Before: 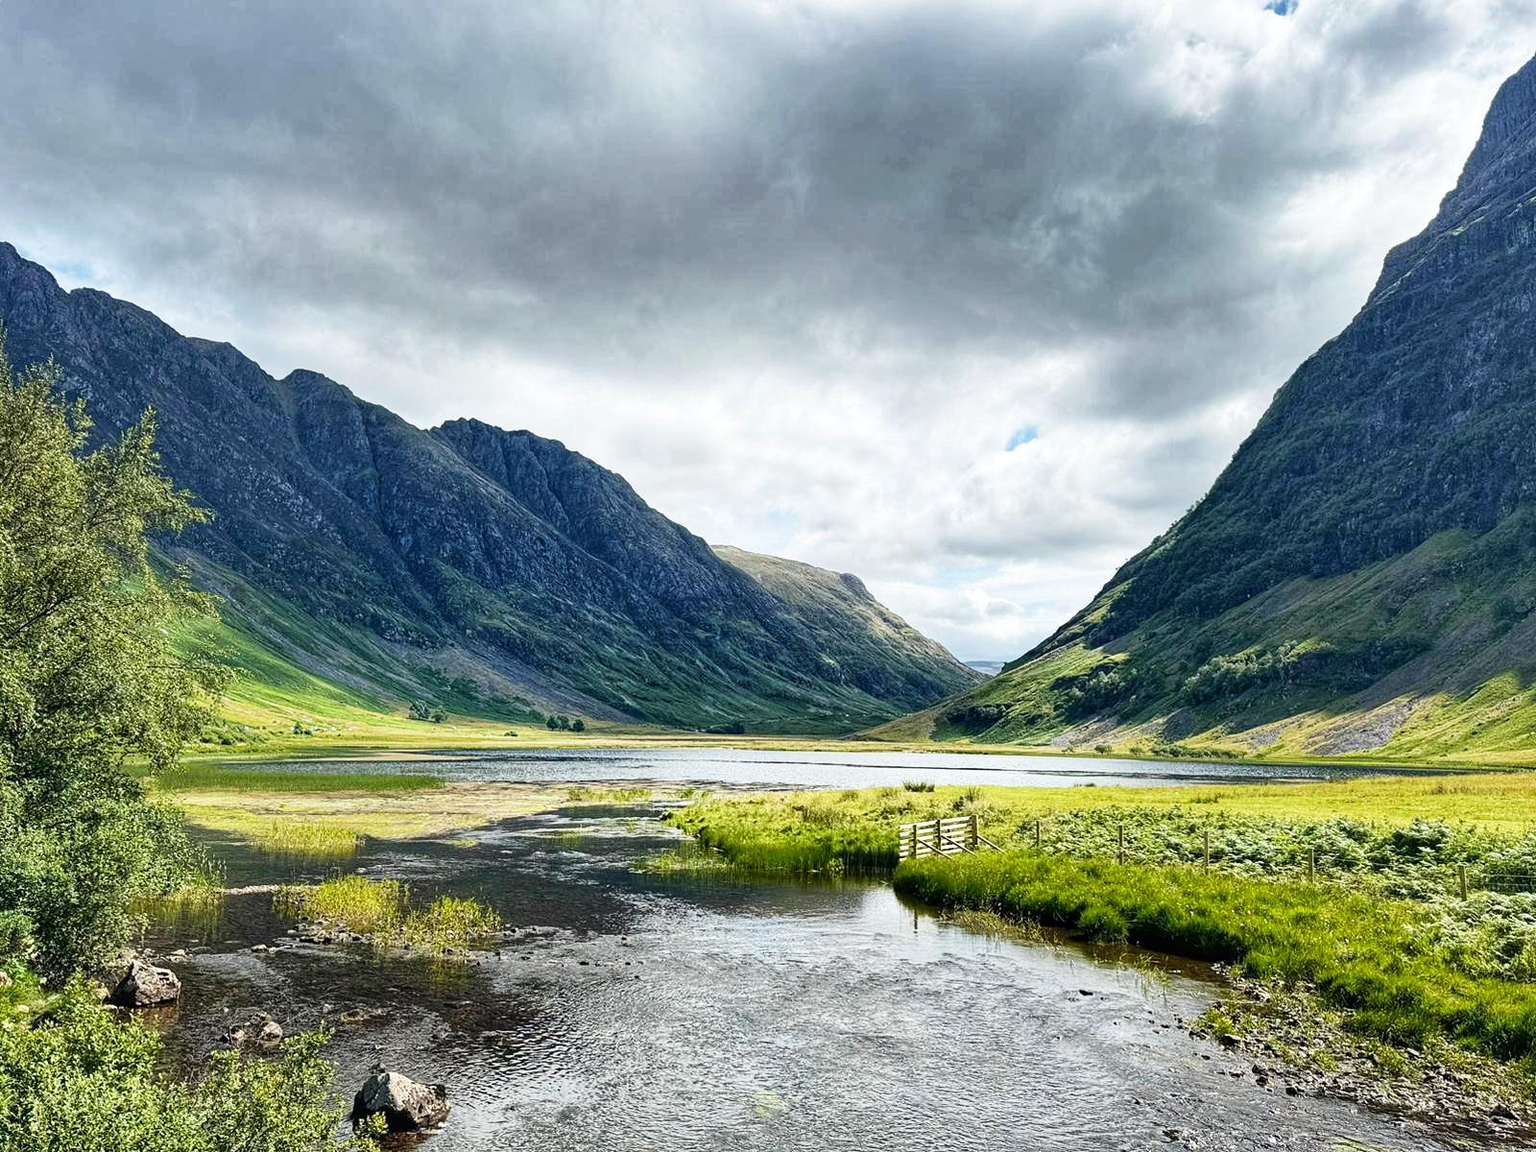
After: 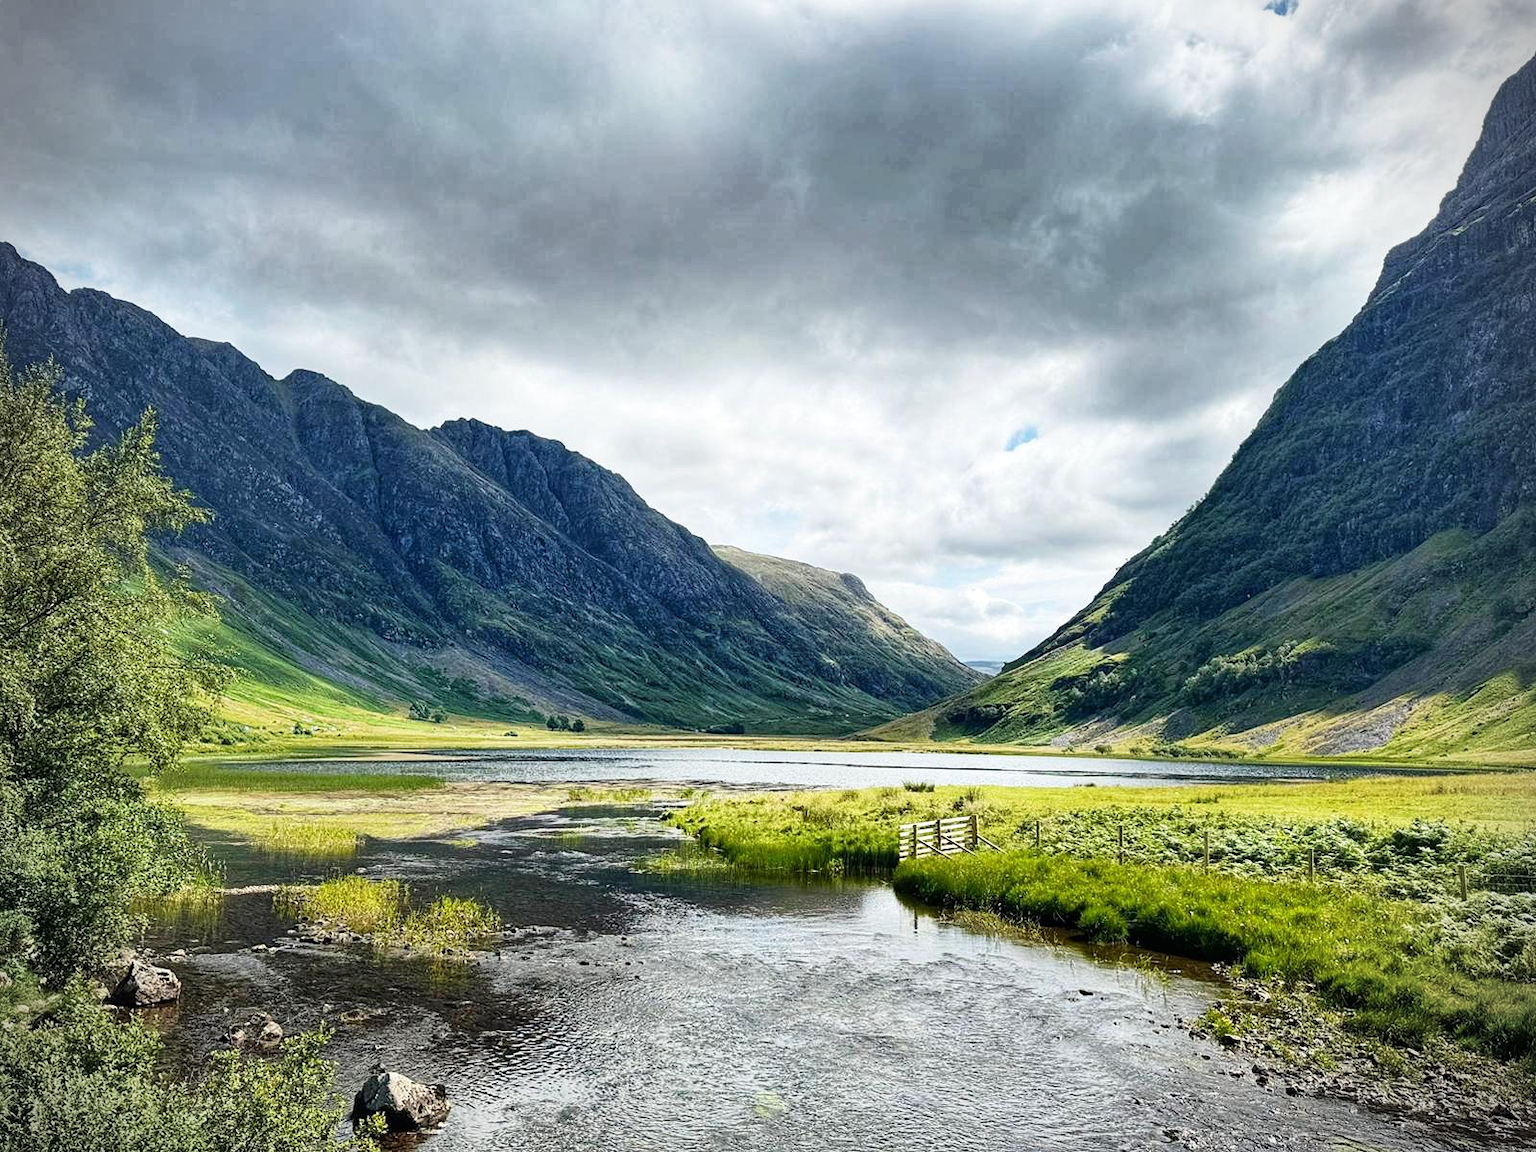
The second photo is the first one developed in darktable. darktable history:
vignetting: dithering 16-bit output
